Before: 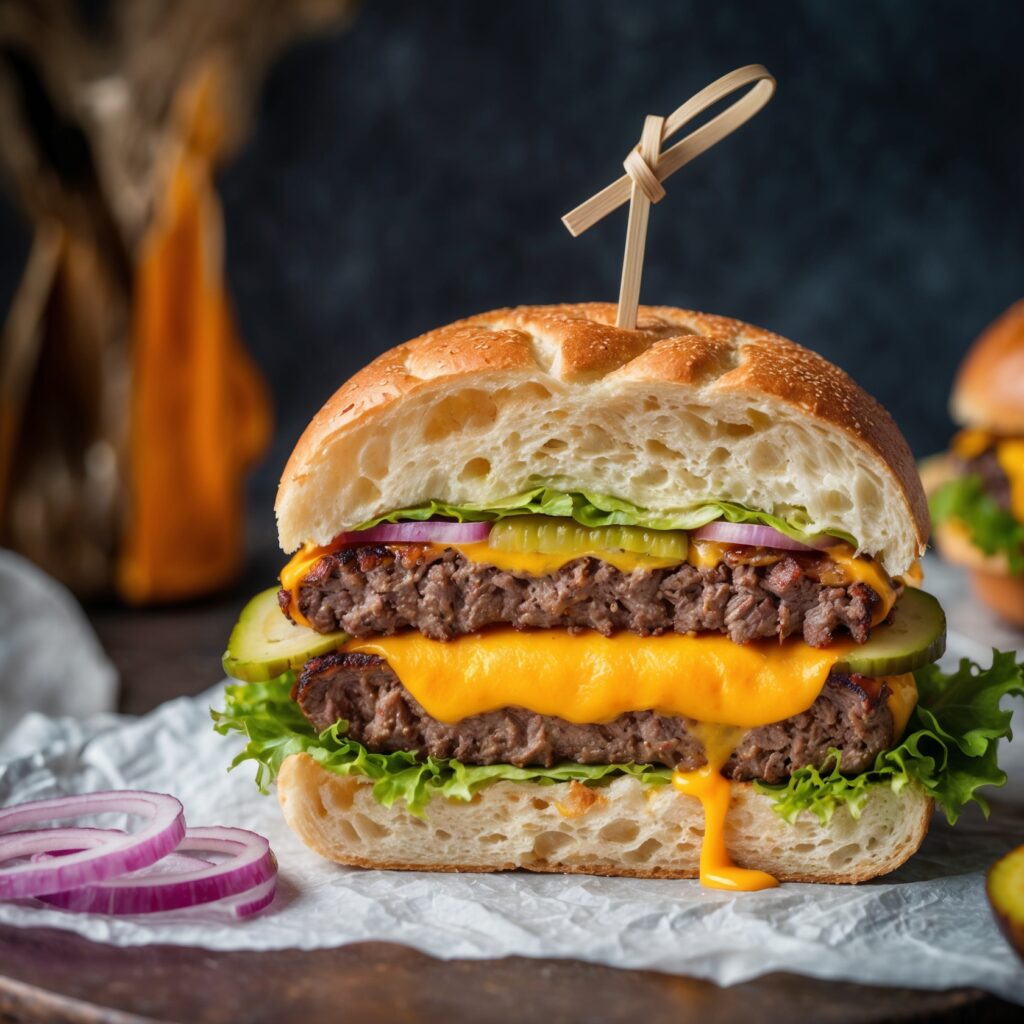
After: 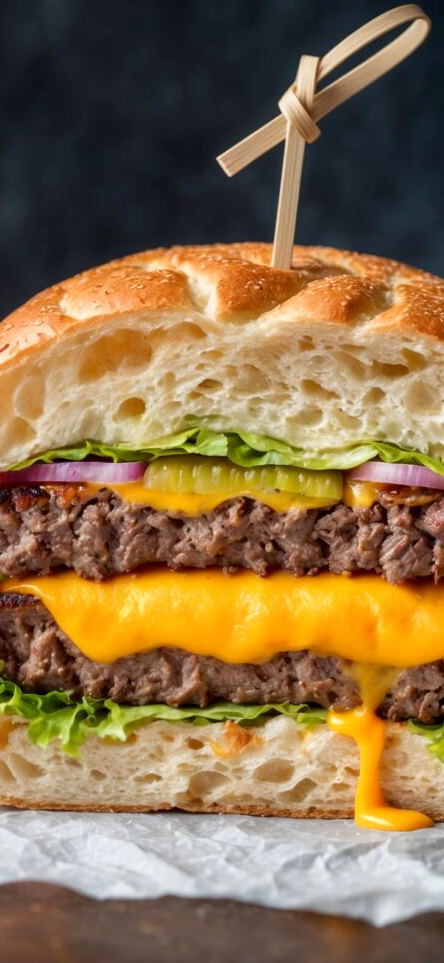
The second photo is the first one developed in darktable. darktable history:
crop: left 33.71%, top 5.955%, right 22.837%
exposure: black level correction 0.003, exposure 0.149 EV, compensate highlight preservation false
